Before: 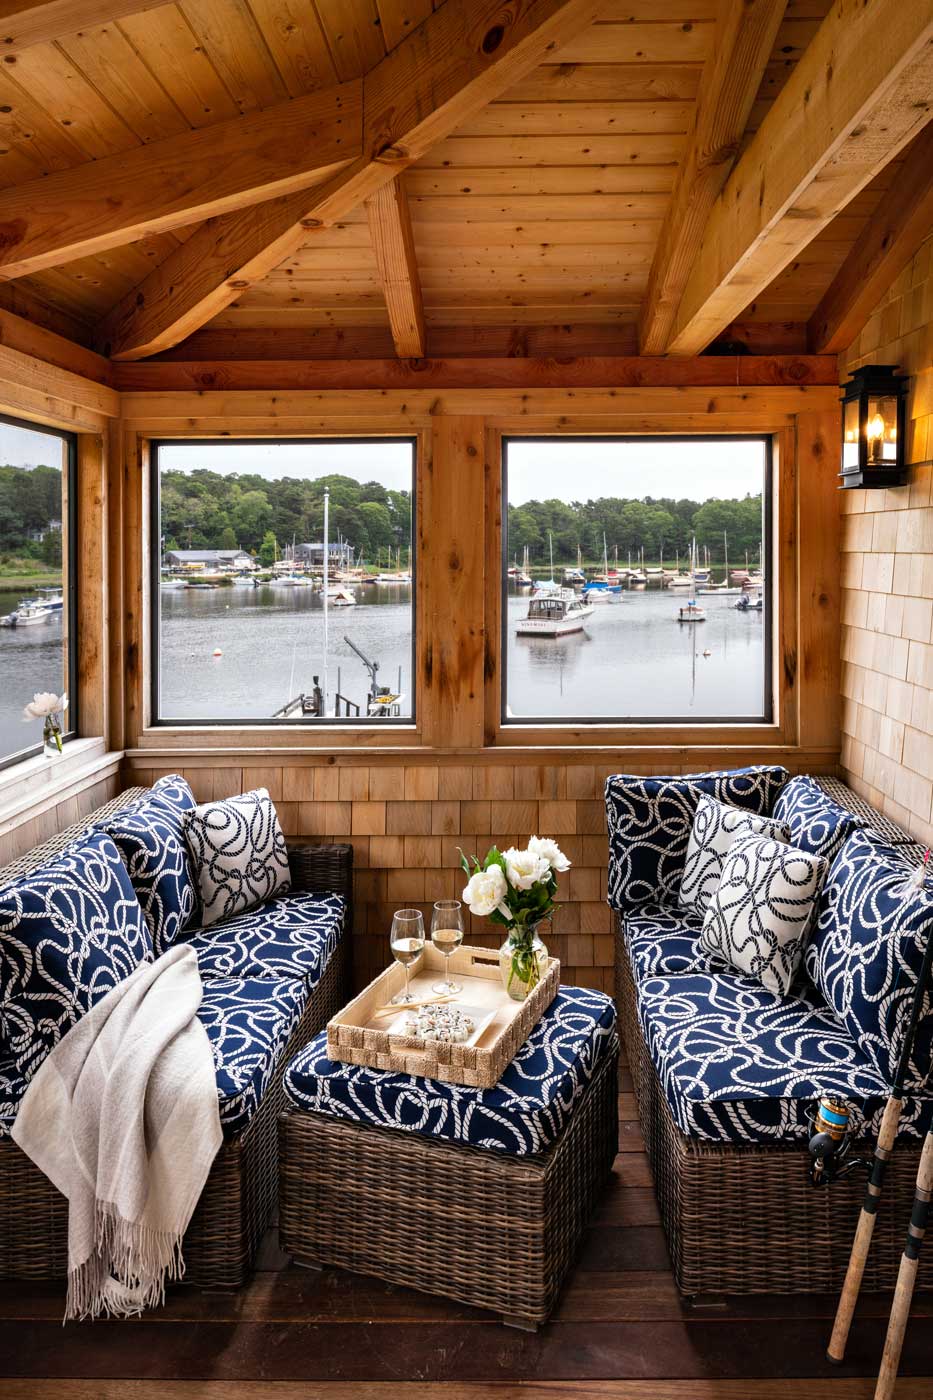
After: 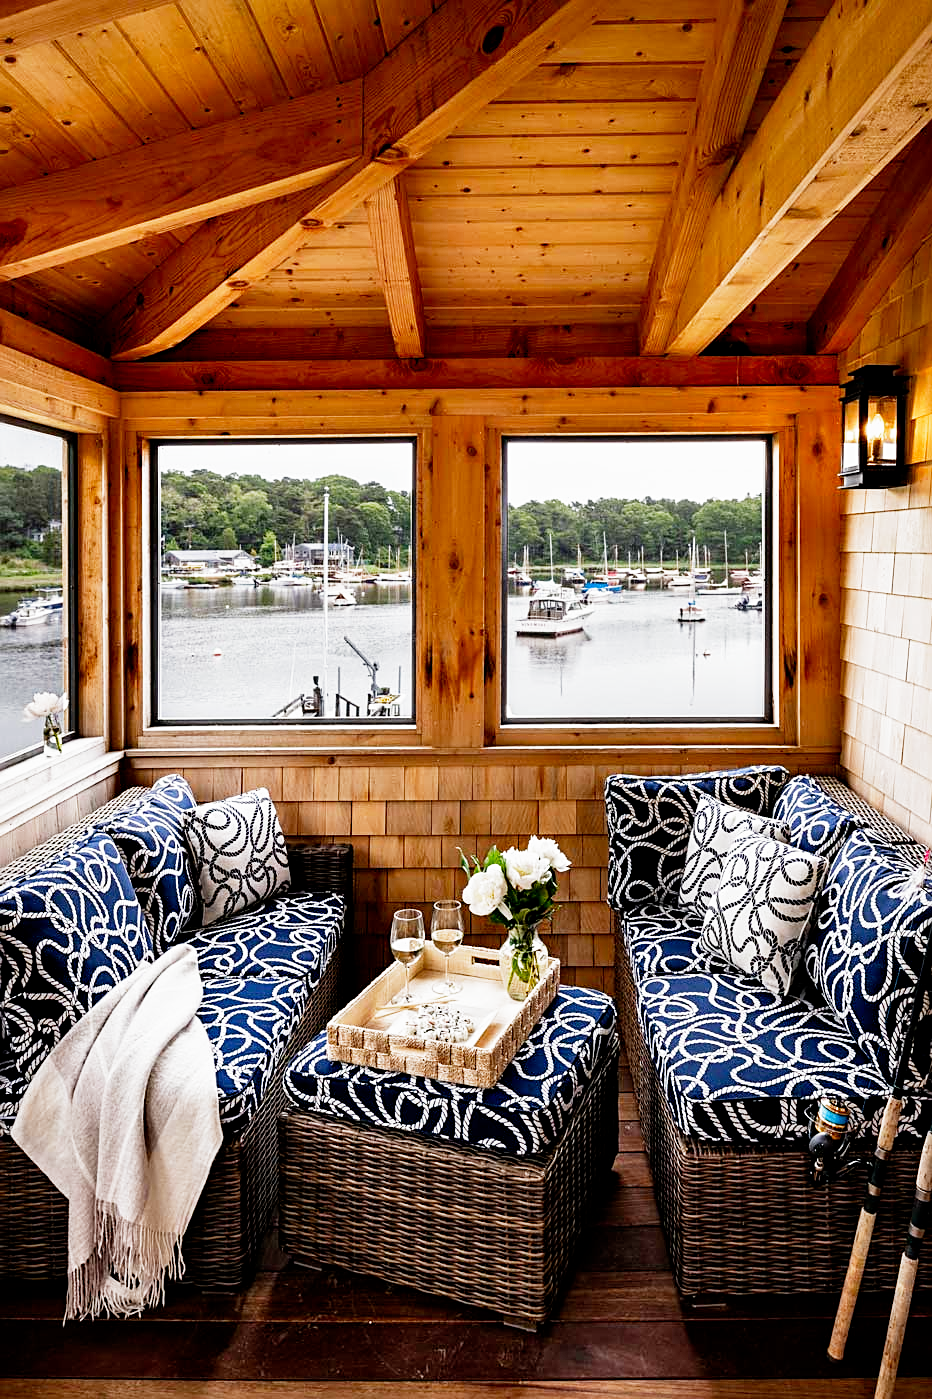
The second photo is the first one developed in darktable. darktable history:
sharpen: on, module defaults
filmic rgb: middle gray luminance 12.74%, black relative exposure -10.13 EV, white relative exposure 3.47 EV, threshold 6 EV, target black luminance 0%, hardness 5.74, latitude 44.69%, contrast 1.221, highlights saturation mix 5%, shadows ↔ highlights balance 26.78%, add noise in highlights 0, preserve chrominance no, color science v3 (2019), use custom middle-gray values true, iterations of high-quality reconstruction 0, contrast in highlights soft, enable highlight reconstruction true
